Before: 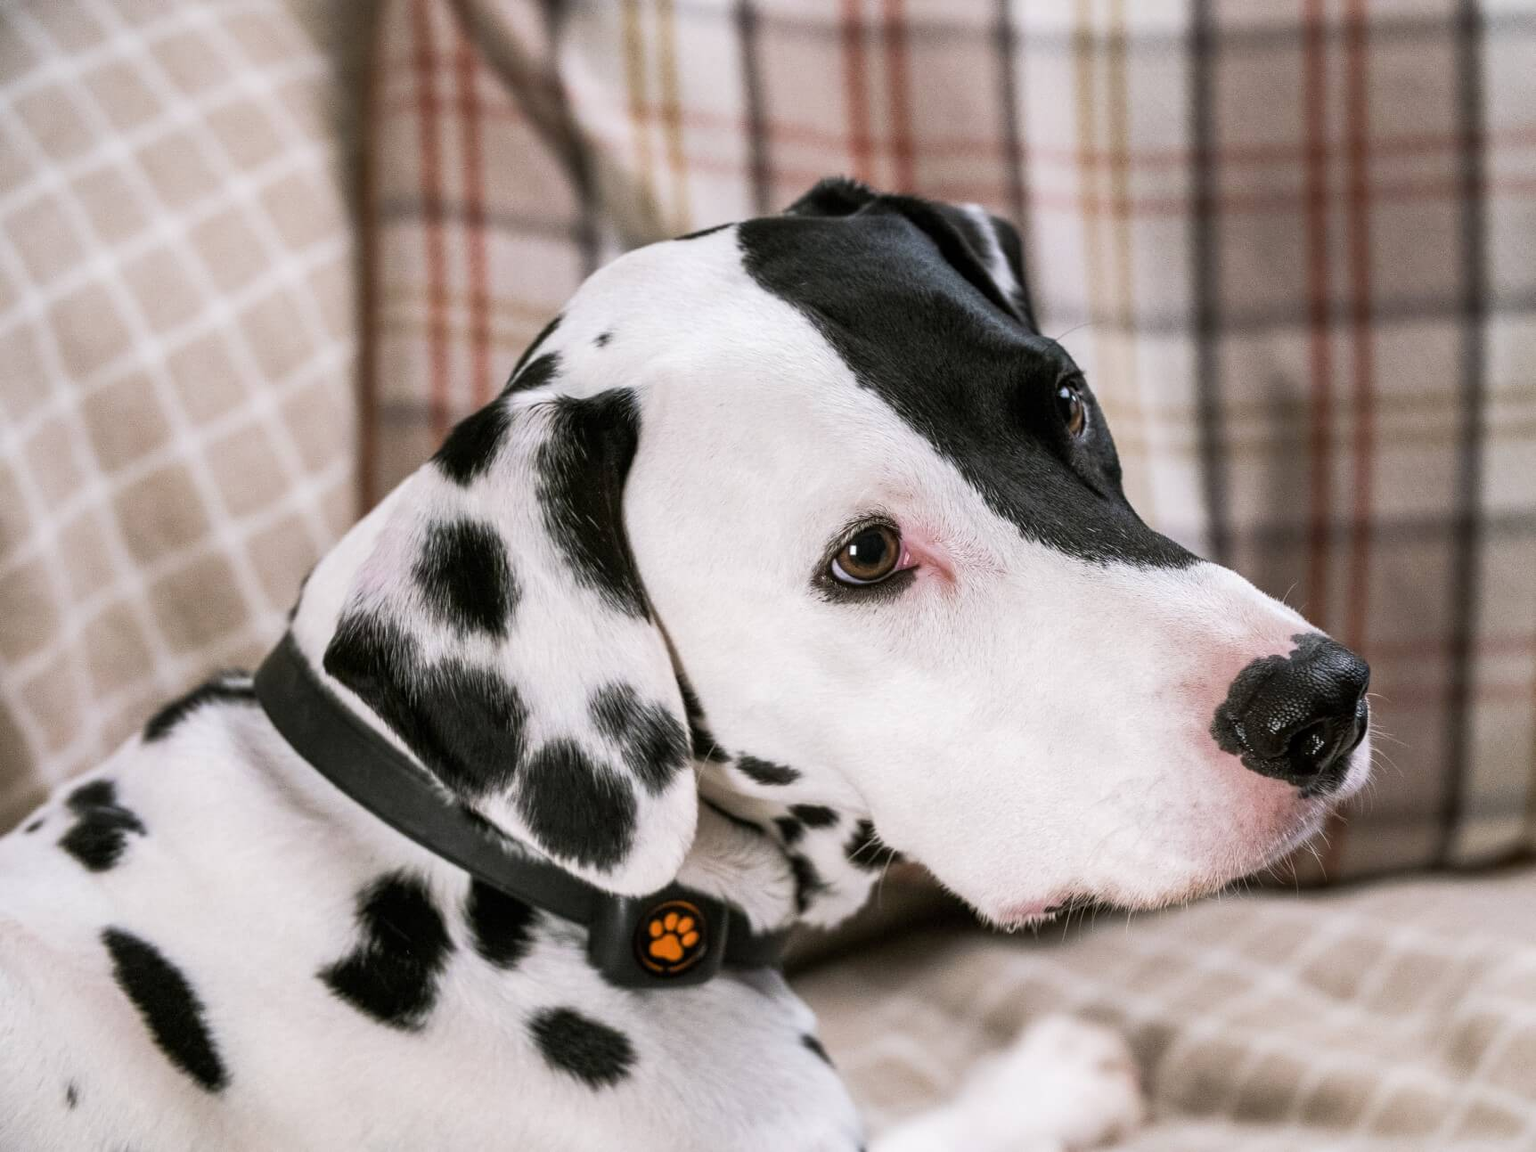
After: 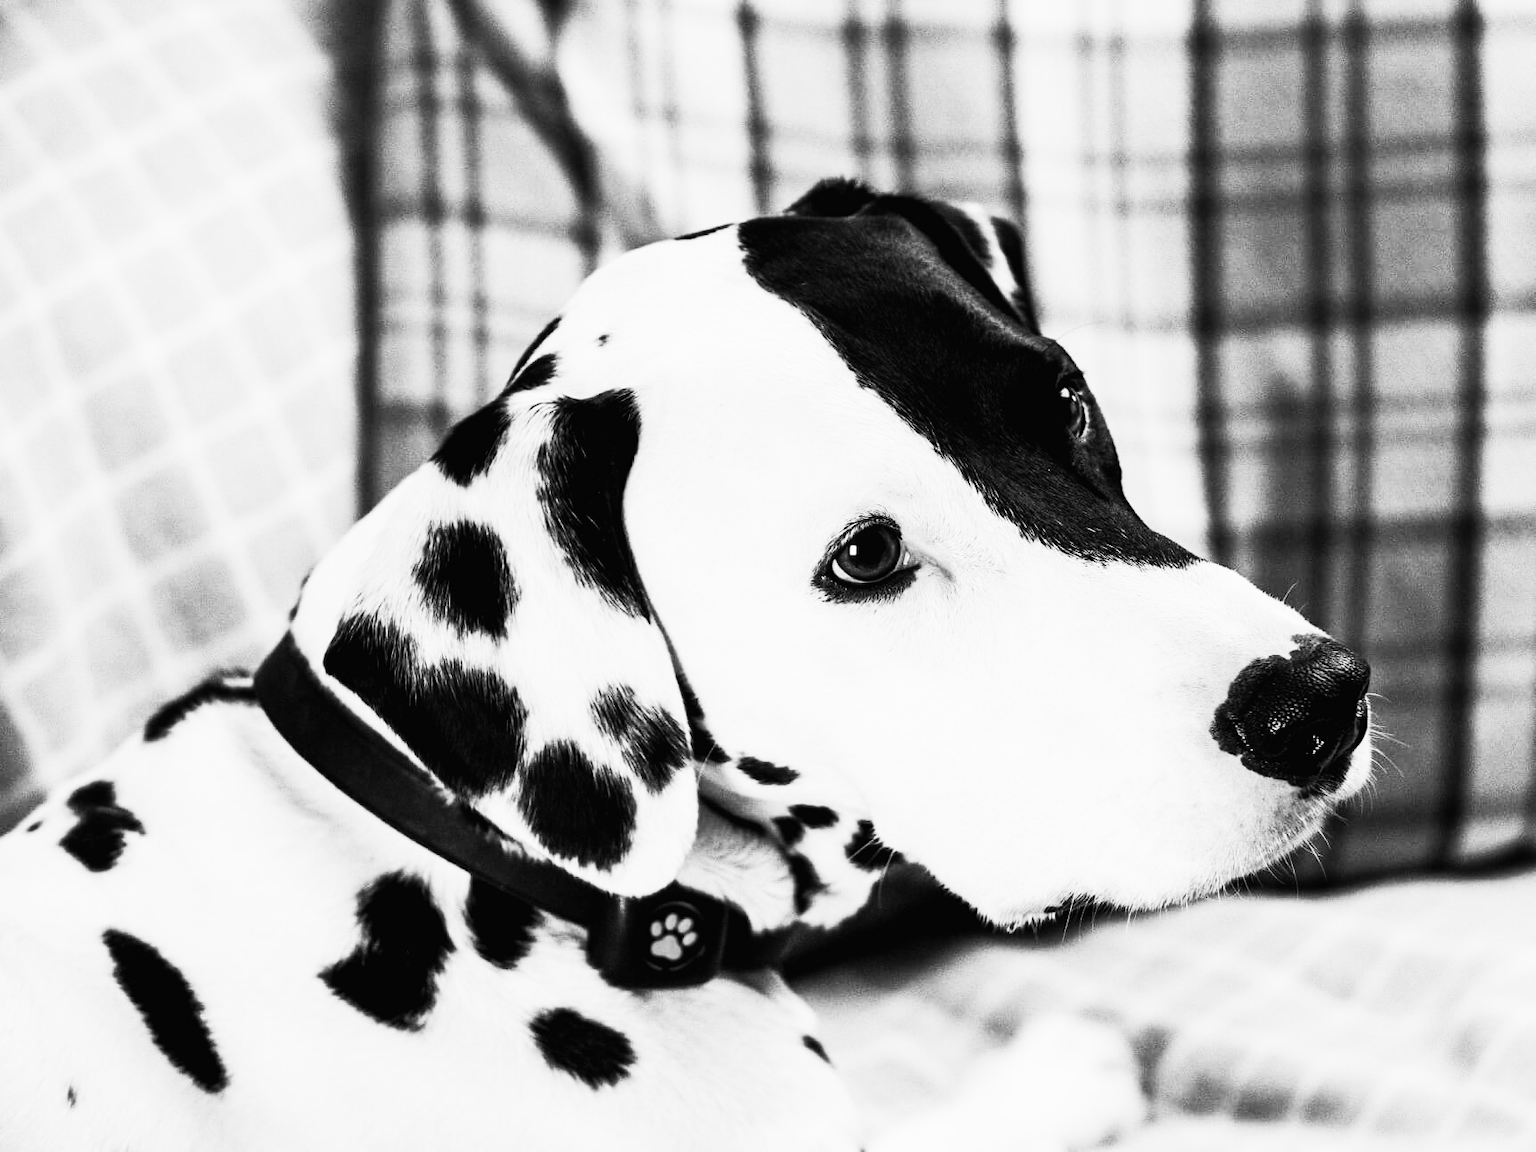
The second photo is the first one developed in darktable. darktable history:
rgb curve: curves: ch0 [(0, 0) (0.175, 0.154) (0.785, 0.663) (1, 1)]
white balance: red 1.004, blue 1.096
contrast brightness saturation: contrast 0.53, brightness 0.47, saturation -1
filmic rgb: black relative exposure -5 EV, white relative exposure 3.5 EV, hardness 3.19, contrast 1.4, highlights saturation mix -50%
